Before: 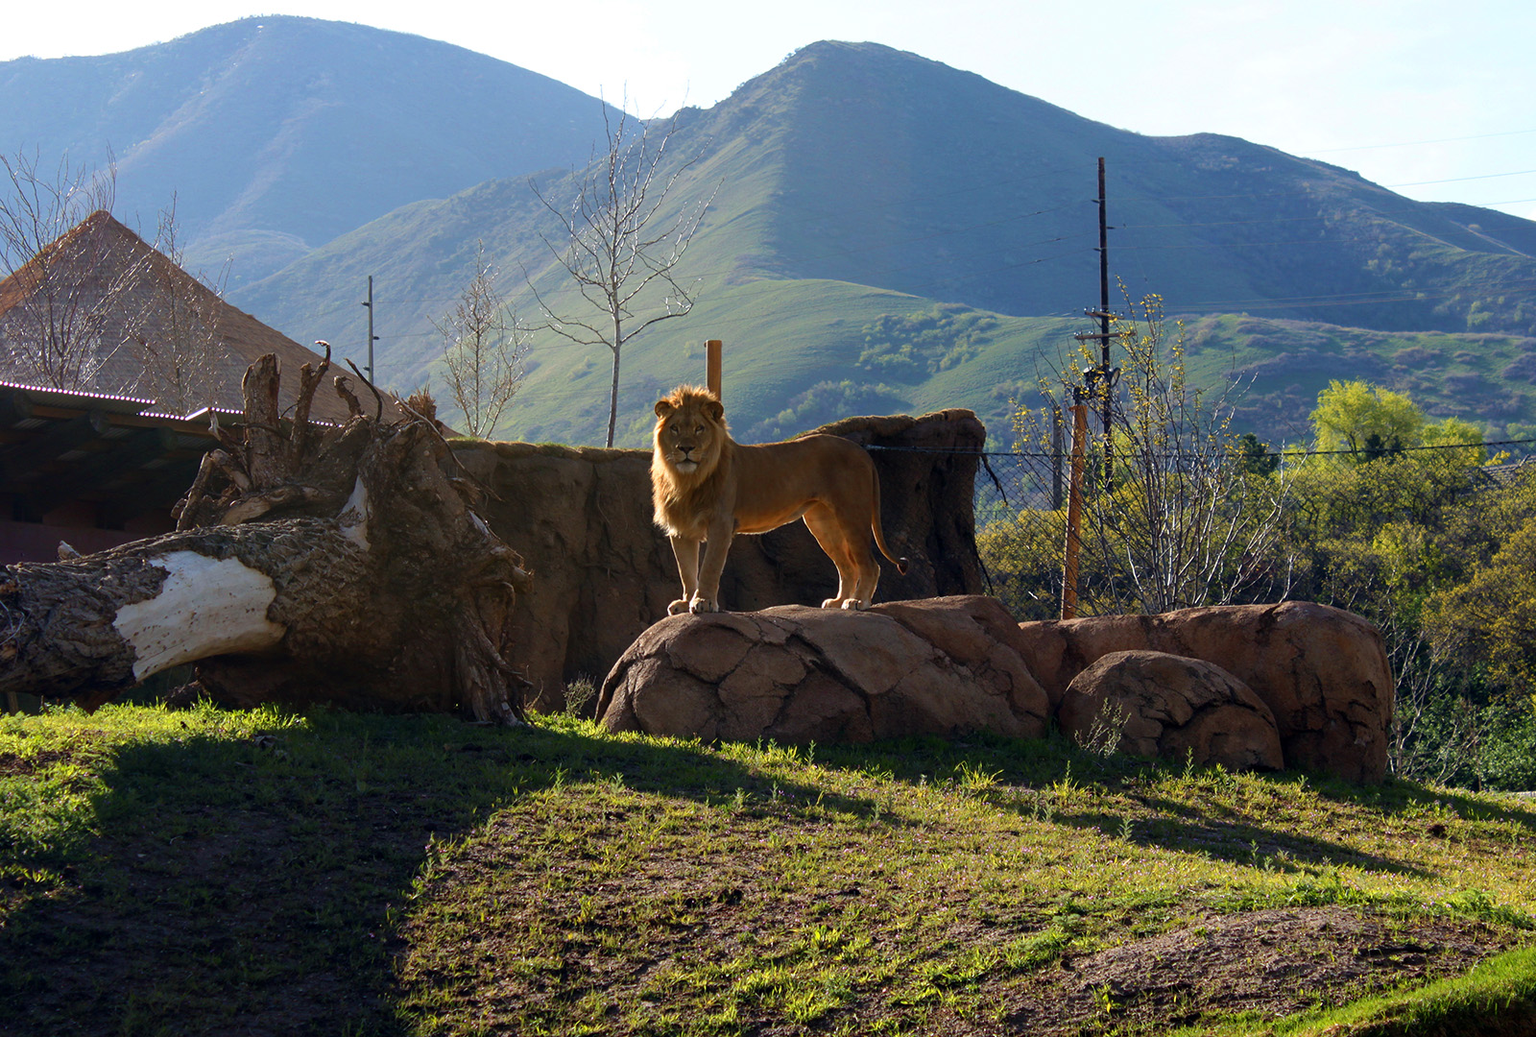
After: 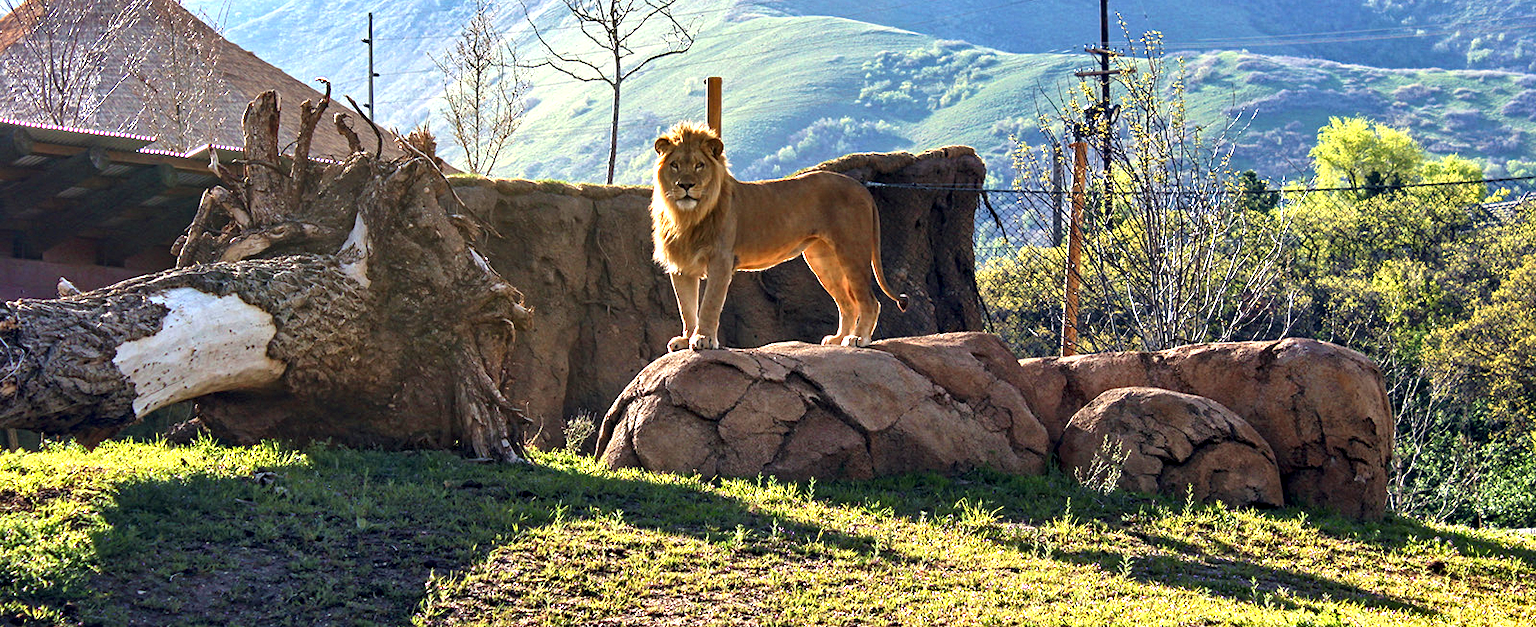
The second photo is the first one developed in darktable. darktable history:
crop and rotate: top 25.406%, bottom 14.032%
contrast equalizer: octaves 7, y [[0.502, 0.517, 0.543, 0.576, 0.611, 0.631], [0.5 ×6], [0.5 ×6], [0 ×6], [0 ×6]]
exposure: black level correction 0, exposure 1.439 EV, compensate highlight preservation false
shadows and highlights: soften with gaussian
